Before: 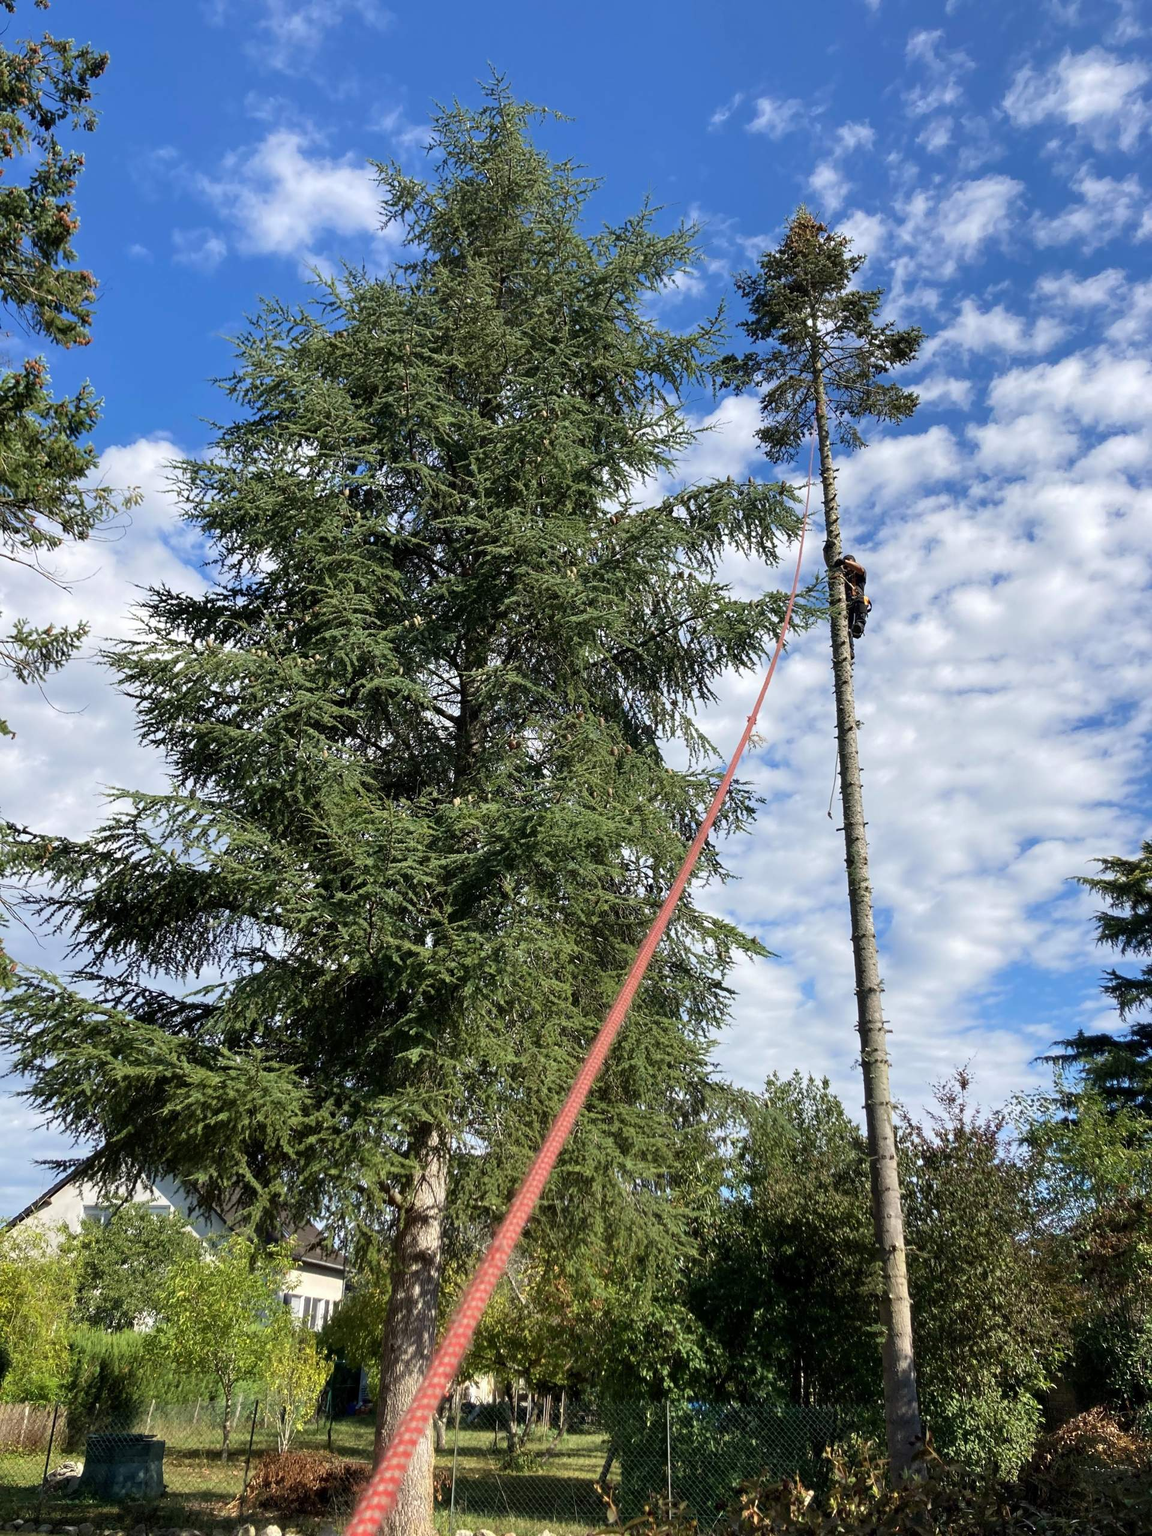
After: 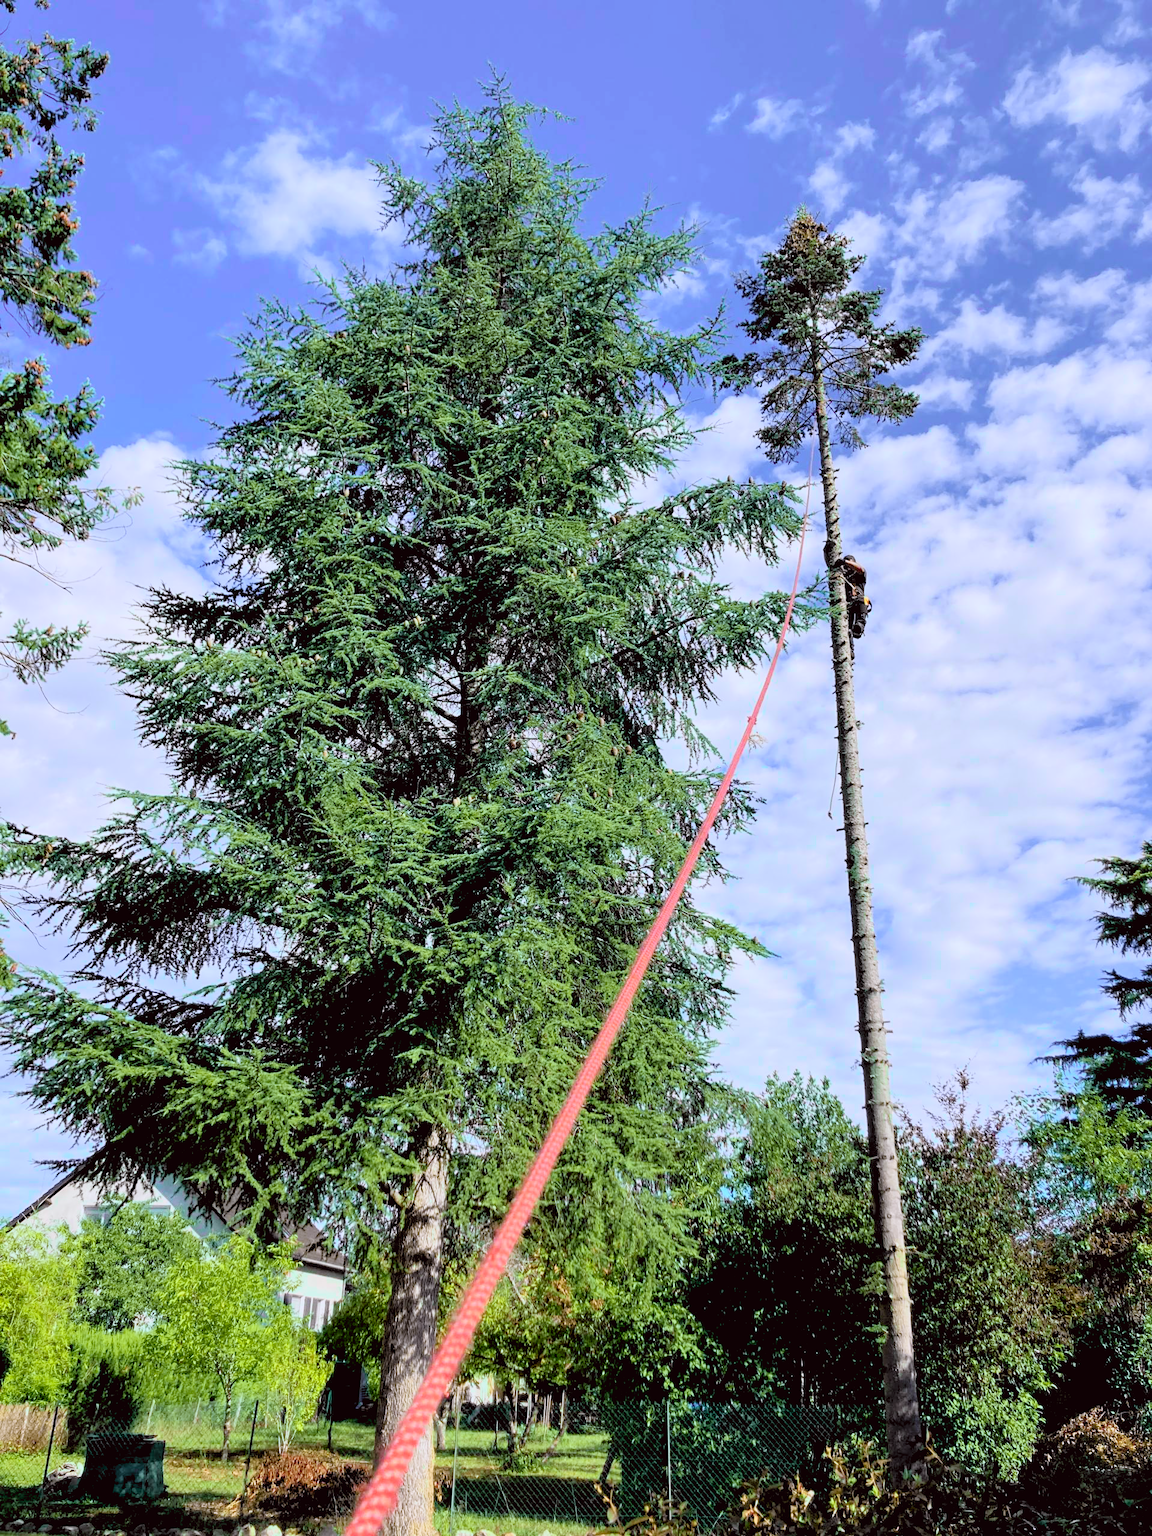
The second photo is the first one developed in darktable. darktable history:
rgb levels: preserve colors sum RGB, levels [[0.038, 0.433, 0.934], [0, 0.5, 1], [0, 0.5, 1]]
white balance: red 0.924, blue 1.095
tone curve: curves: ch0 [(0, 0.012) (0.144, 0.137) (0.326, 0.386) (0.489, 0.573) (0.656, 0.763) (0.849, 0.902) (1, 0.974)]; ch1 [(0, 0) (0.366, 0.367) (0.475, 0.453) (0.487, 0.501) (0.519, 0.527) (0.544, 0.579) (0.562, 0.619) (0.622, 0.694) (1, 1)]; ch2 [(0, 0) (0.333, 0.346) (0.375, 0.375) (0.424, 0.43) (0.476, 0.492) (0.502, 0.503) (0.533, 0.541) (0.572, 0.615) (0.605, 0.656) (0.641, 0.709) (1, 1)], color space Lab, independent channels, preserve colors none
